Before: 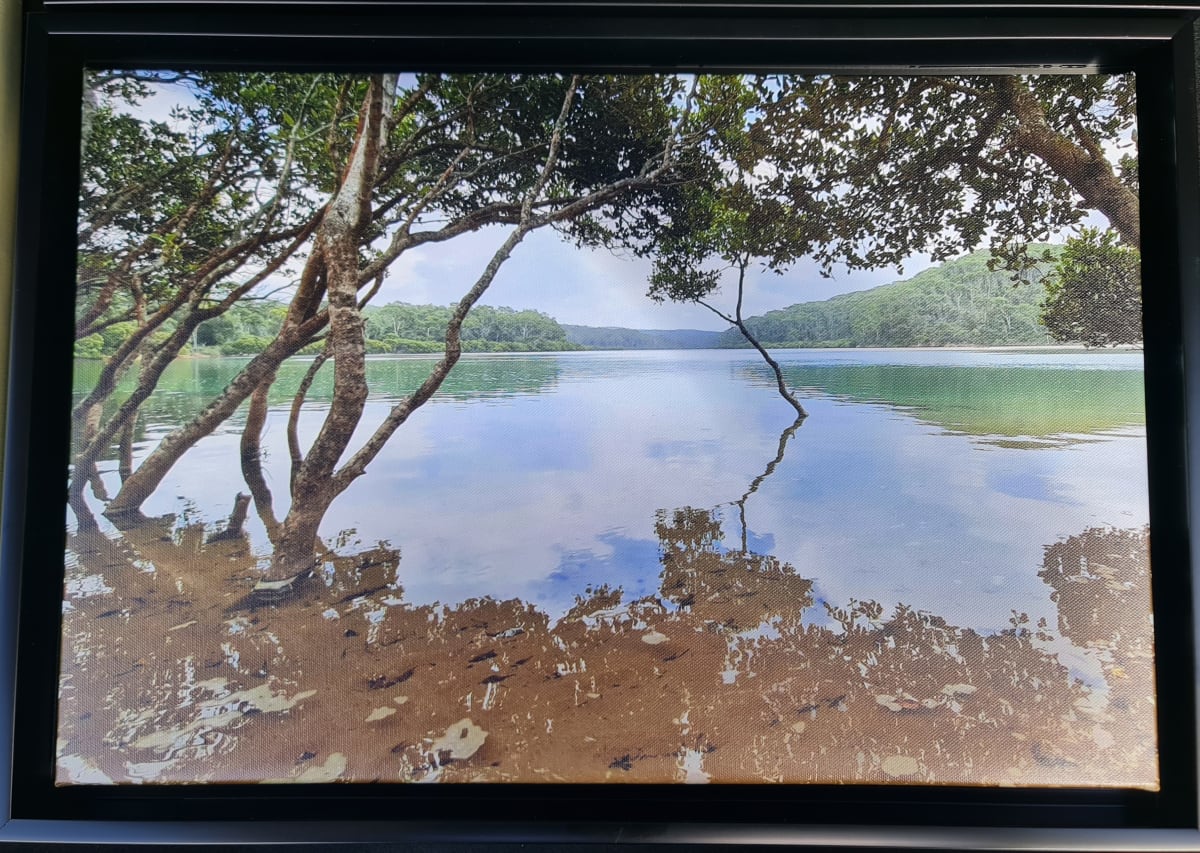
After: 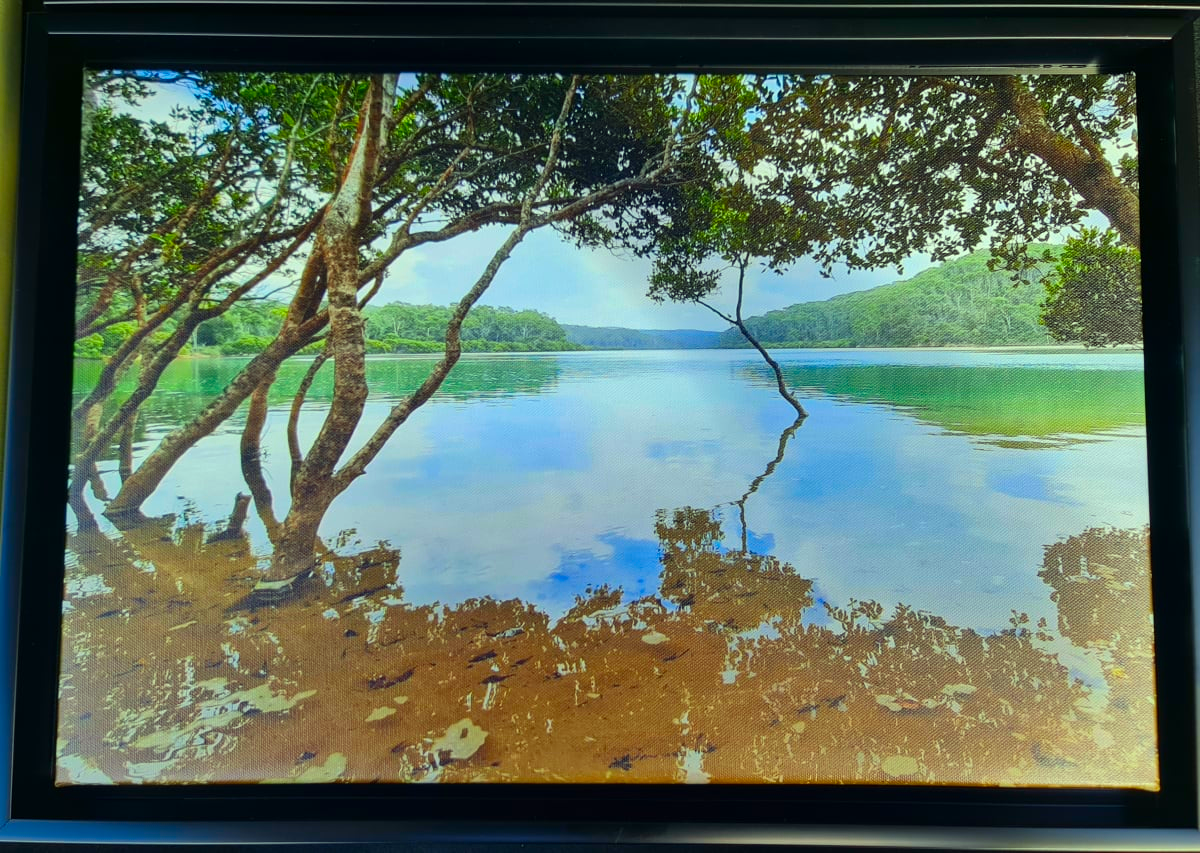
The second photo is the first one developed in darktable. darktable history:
color correction: highlights a* -10.77, highlights b* 9.8, saturation 1.72
